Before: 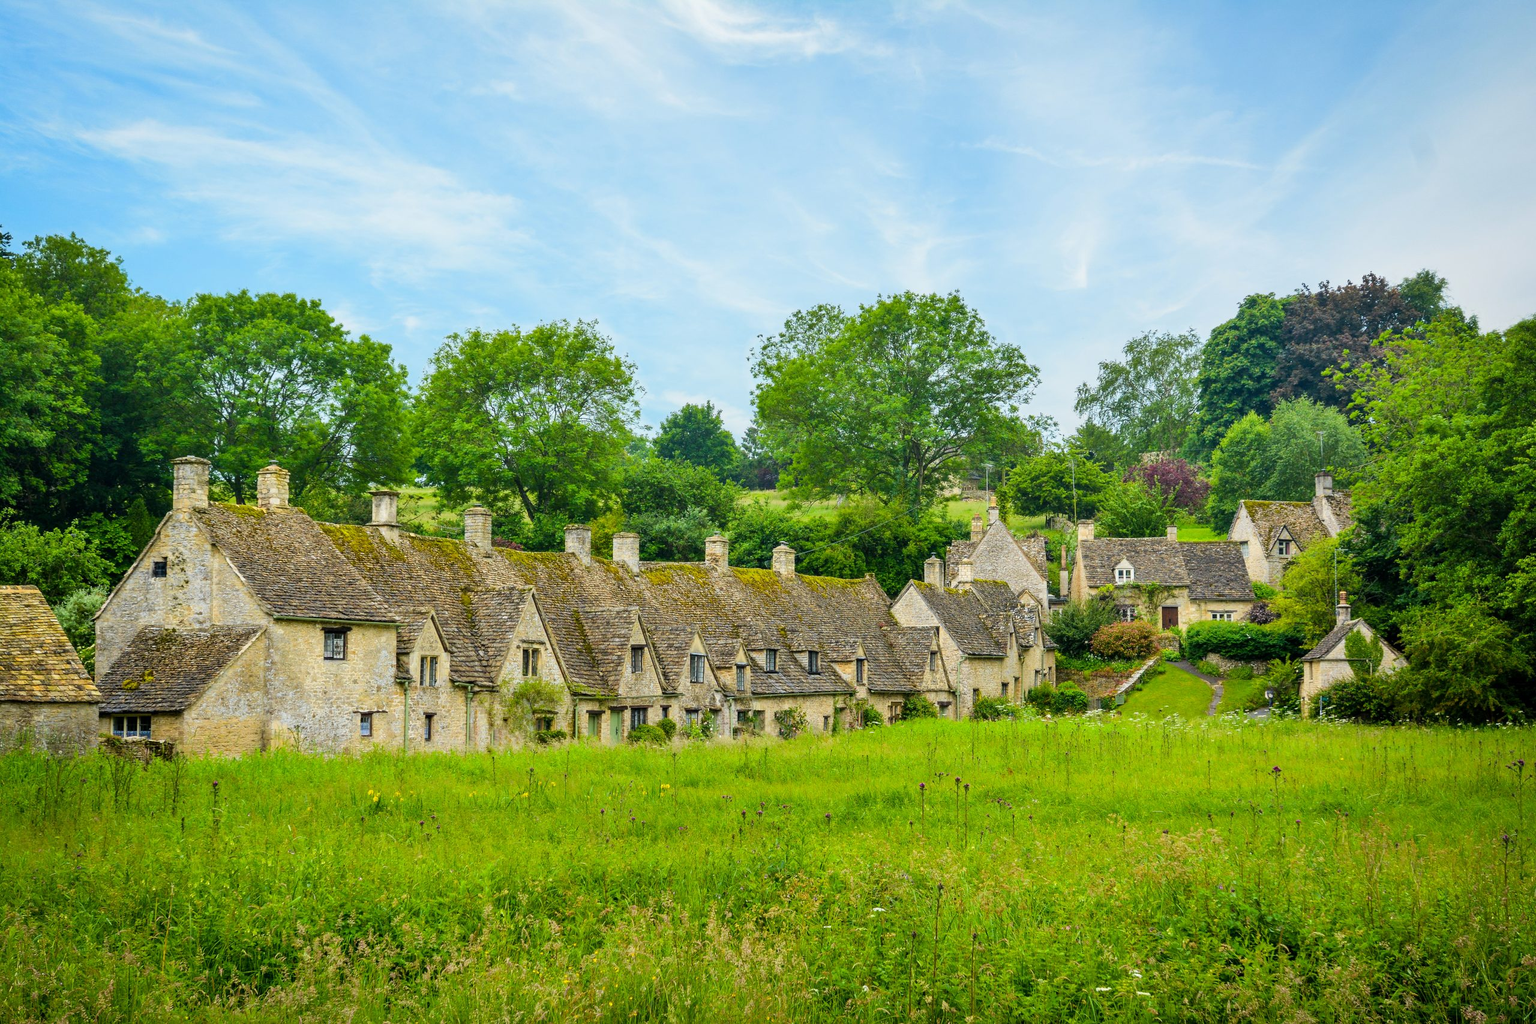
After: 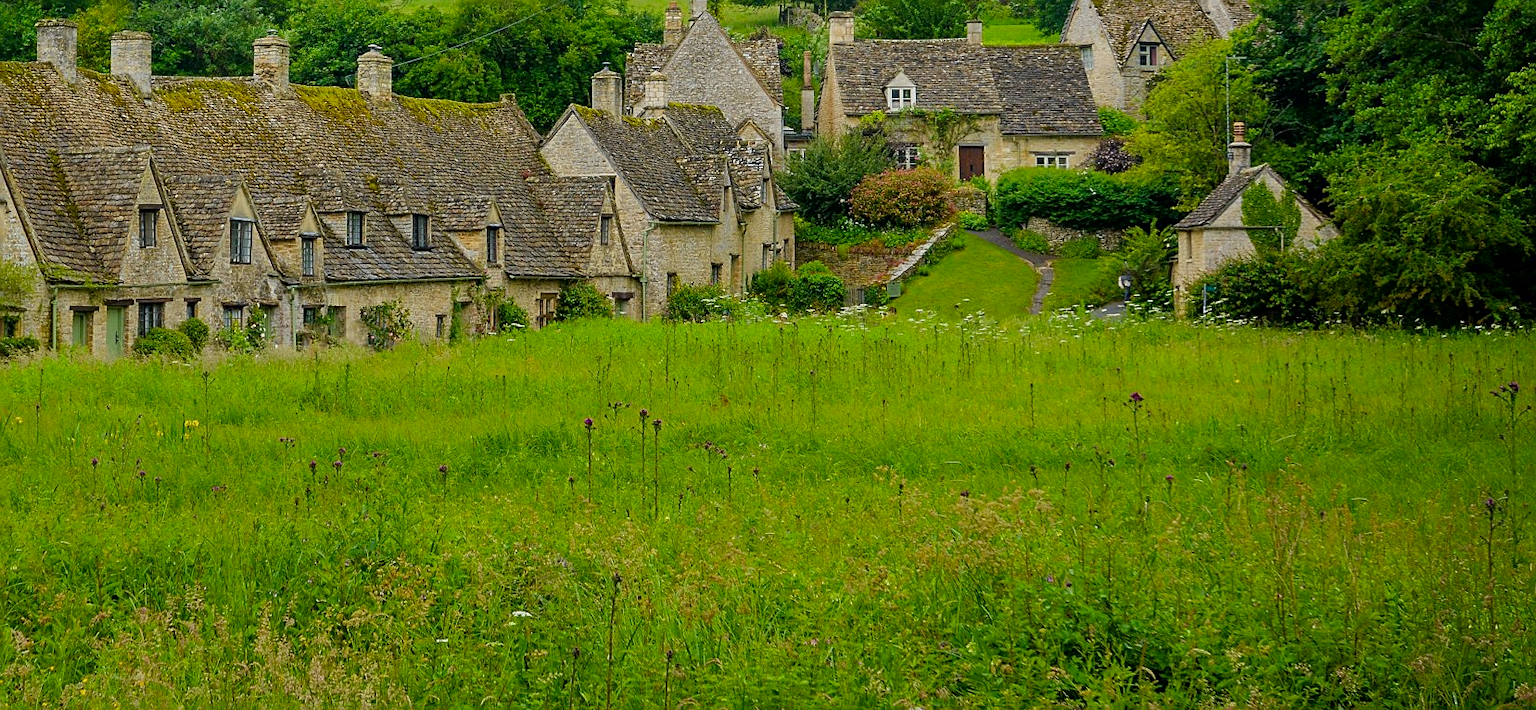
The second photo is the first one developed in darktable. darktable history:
sharpen: on, module defaults
contrast brightness saturation: brightness -0.098
crop and rotate: left 35.256%, top 50.058%, bottom 5.006%
tone equalizer: -8 EV 0.23 EV, -7 EV 0.381 EV, -6 EV 0.408 EV, -5 EV 0.235 EV, -3 EV -0.27 EV, -2 EV -0.408 EV, -1 EV -0.427 EV, +0 EV -0.231 EV, edges refinement/feathering 500, mask exposure compensation -1.57 EV, preserve details no
